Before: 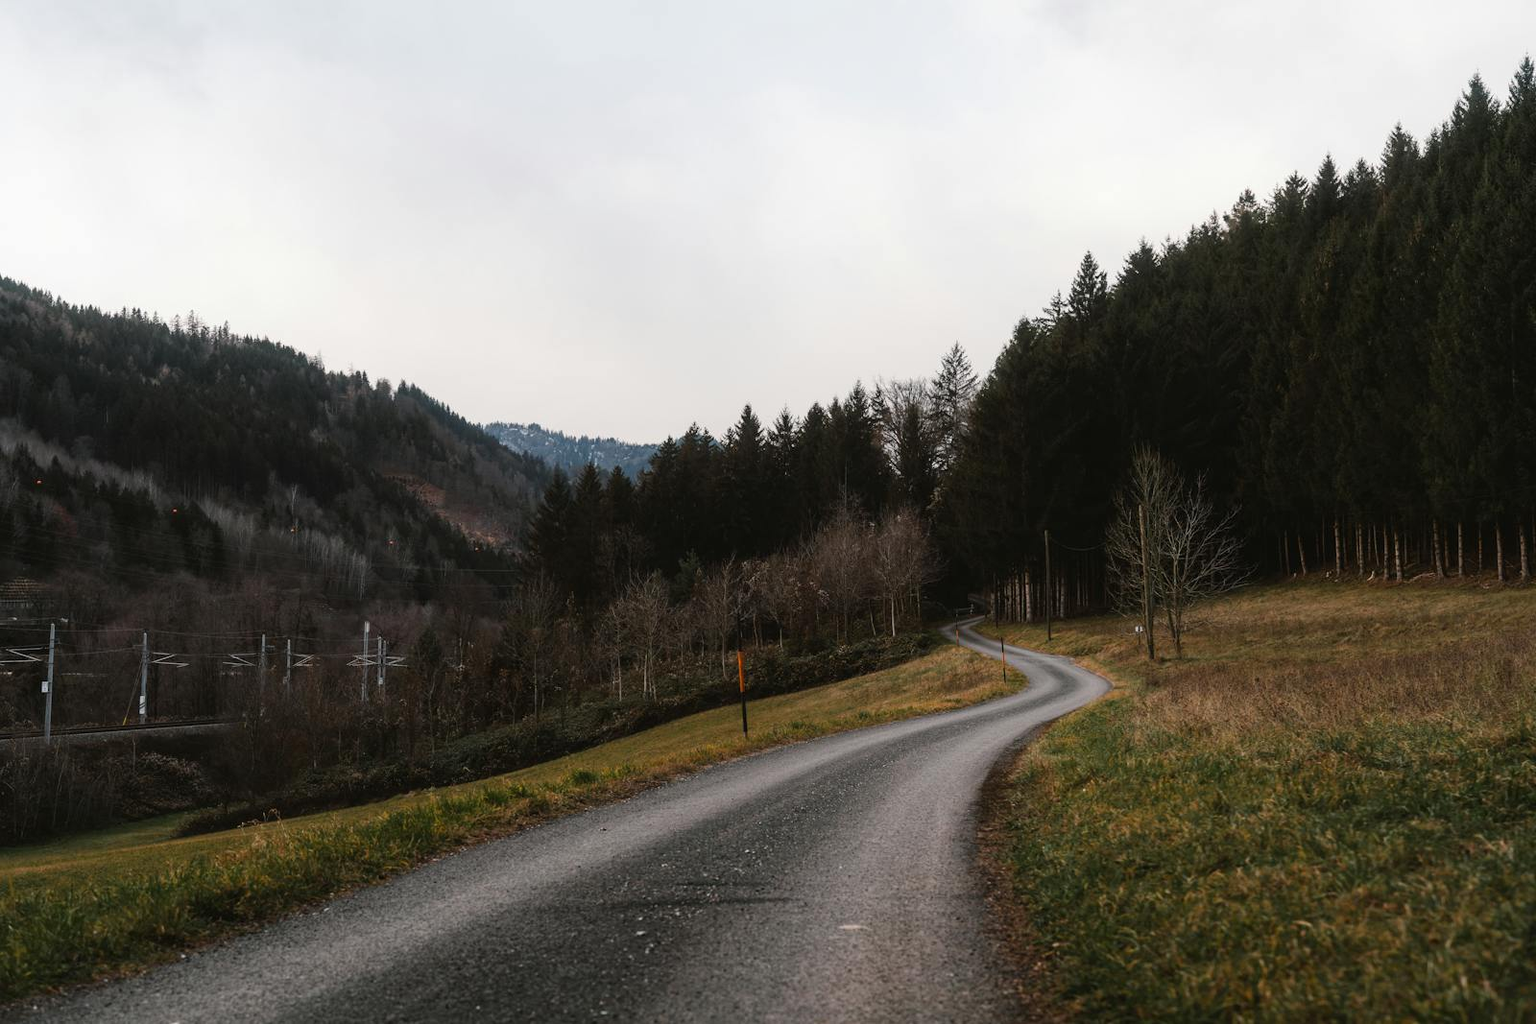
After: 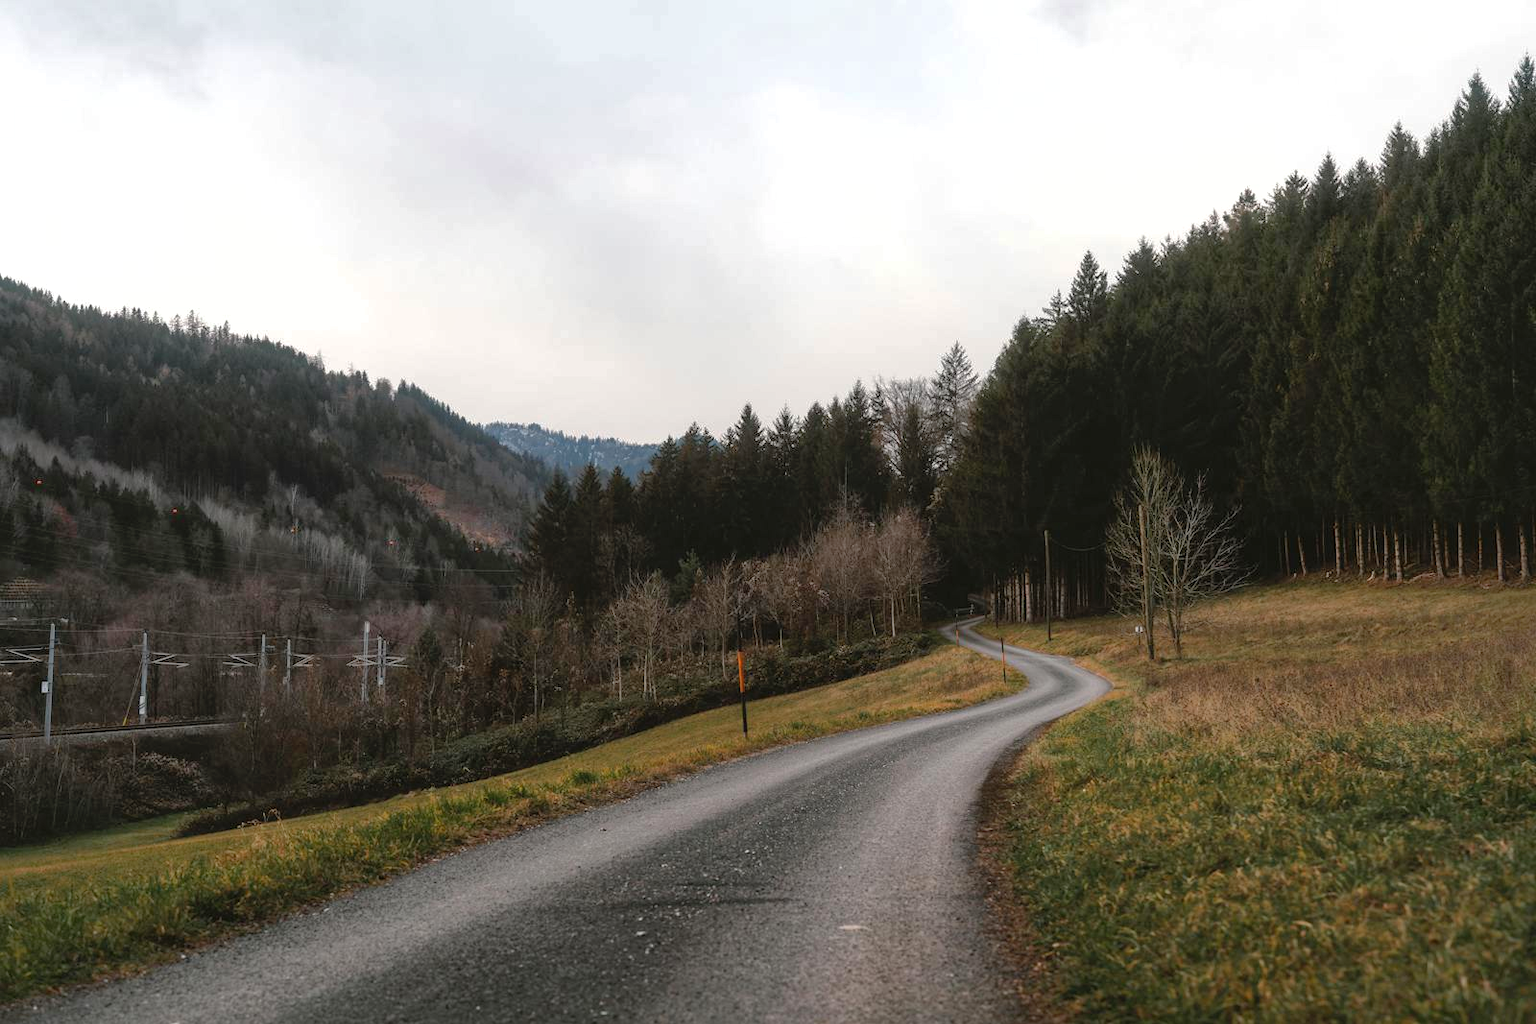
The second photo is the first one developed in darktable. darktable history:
exposure: exposure 0.202 EV, compensate highlight preservation false
shadows and highlights: on, module defaults
